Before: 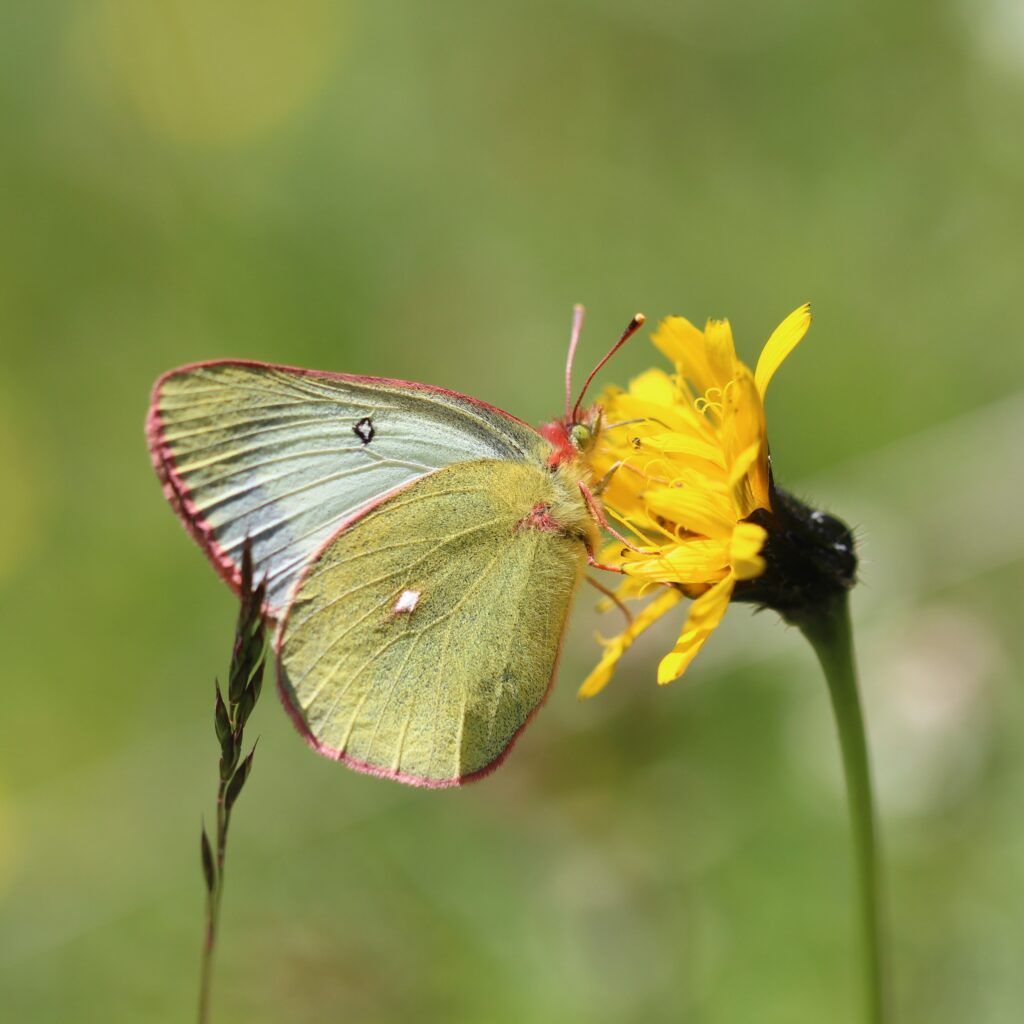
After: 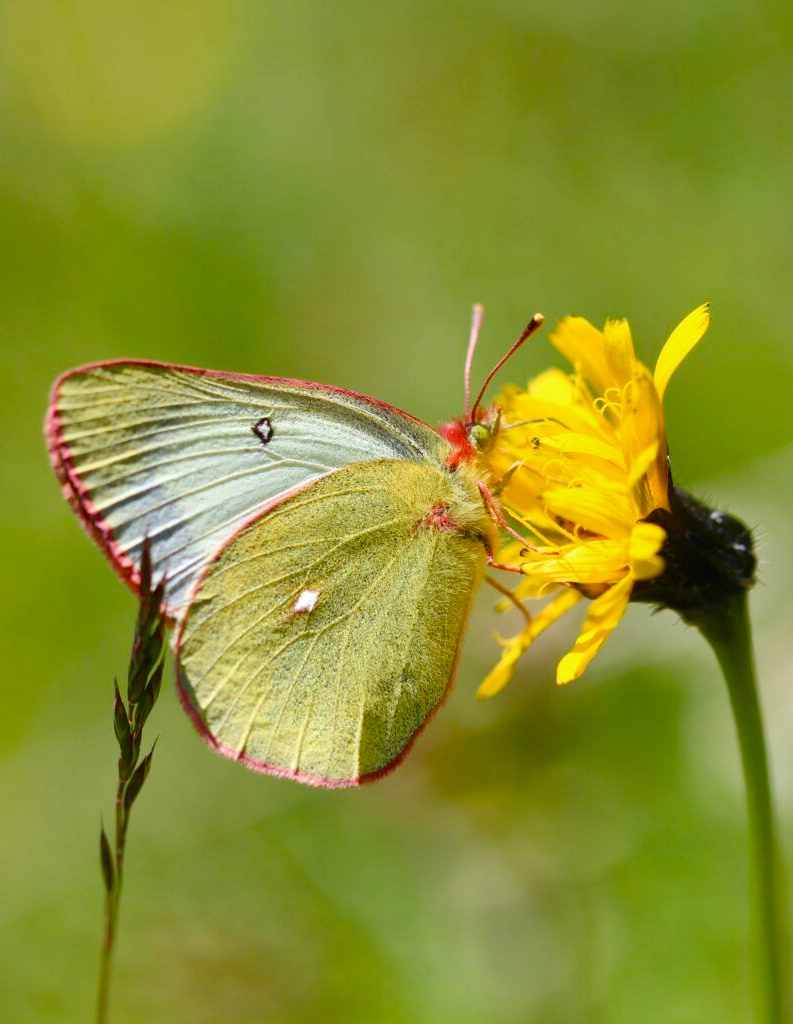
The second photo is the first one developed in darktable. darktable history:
color balance rgb: perceptual saturation grading › global saturation 35%, perceptual saturation grading › highlights -30%, perceptual saturation grading › shadows 35%, perceptual brilliance grading › global brilliance 3%, perceptual brilliance grading › highlights -3%, perceptual brilliance grading › shadows 3%
crop: left 9.88%, right 12.664%
local contrast: mode bilateral grid, contrast 20, coarseness 50, detail 120%, midtone range 0.2
